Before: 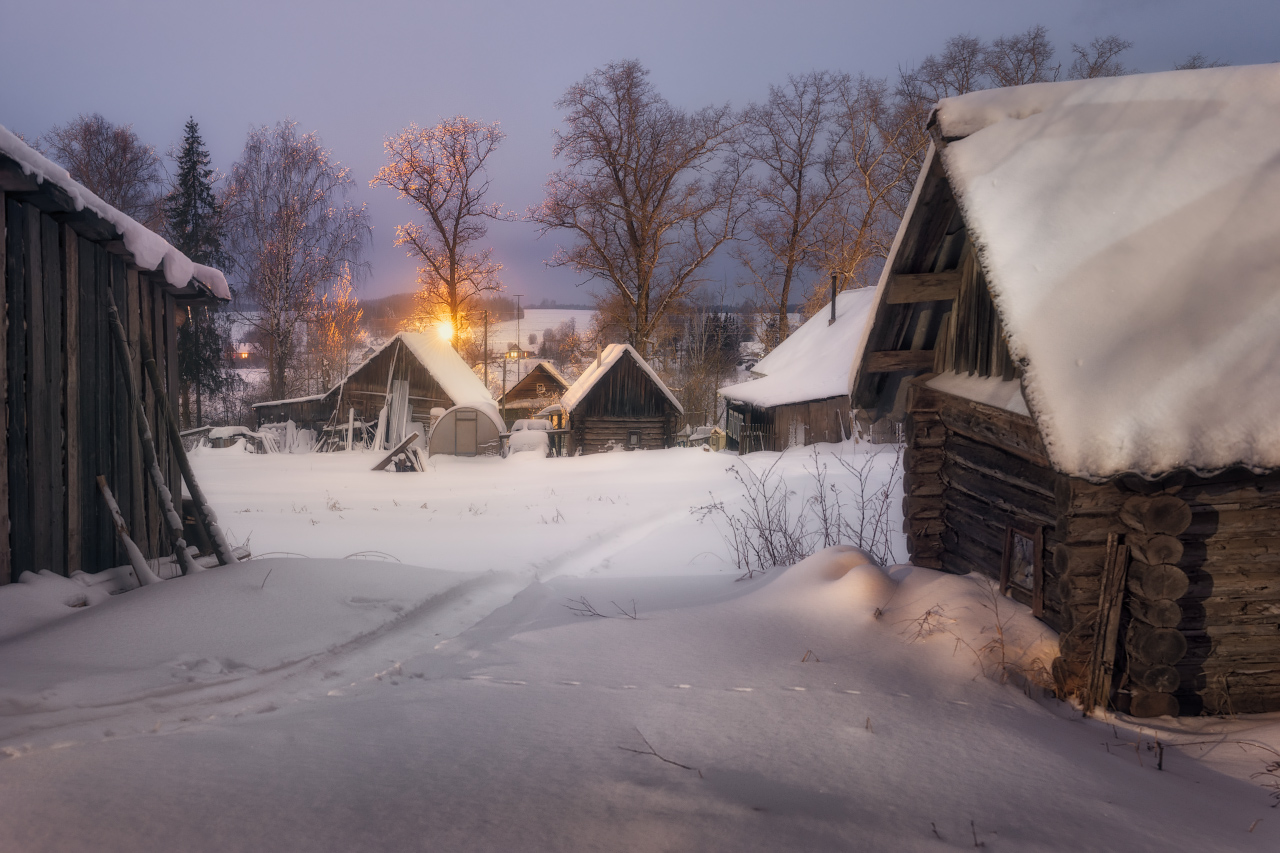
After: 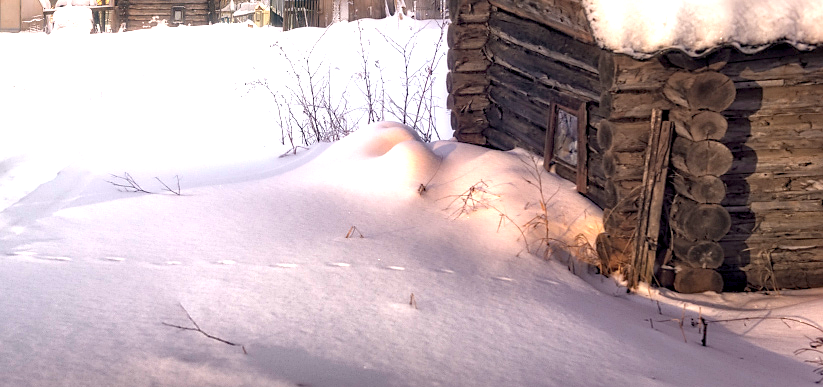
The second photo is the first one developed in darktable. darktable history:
haze removal: adaptive false
exposure: black level correction 0.001, exposure 1.838 EV, compensate highlight preservation false
levels: mode automatic, black 0.036%
crop and rotate: left 35.636%, top 49.728%, bottom 4.826%
sharpen: amount 0.213
